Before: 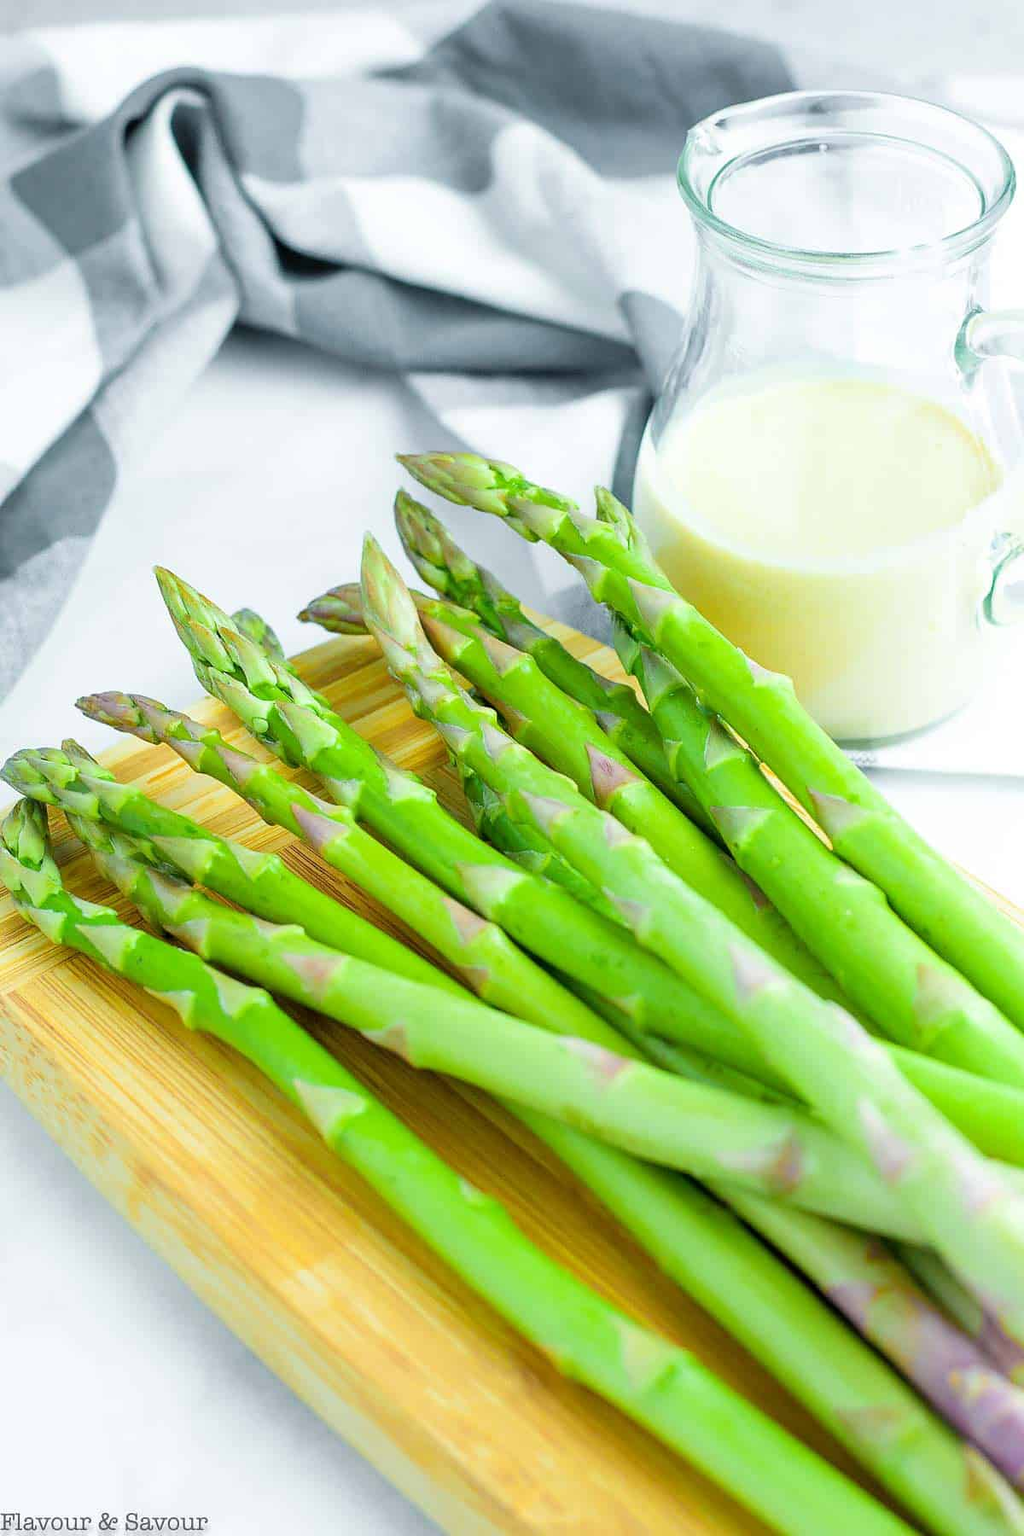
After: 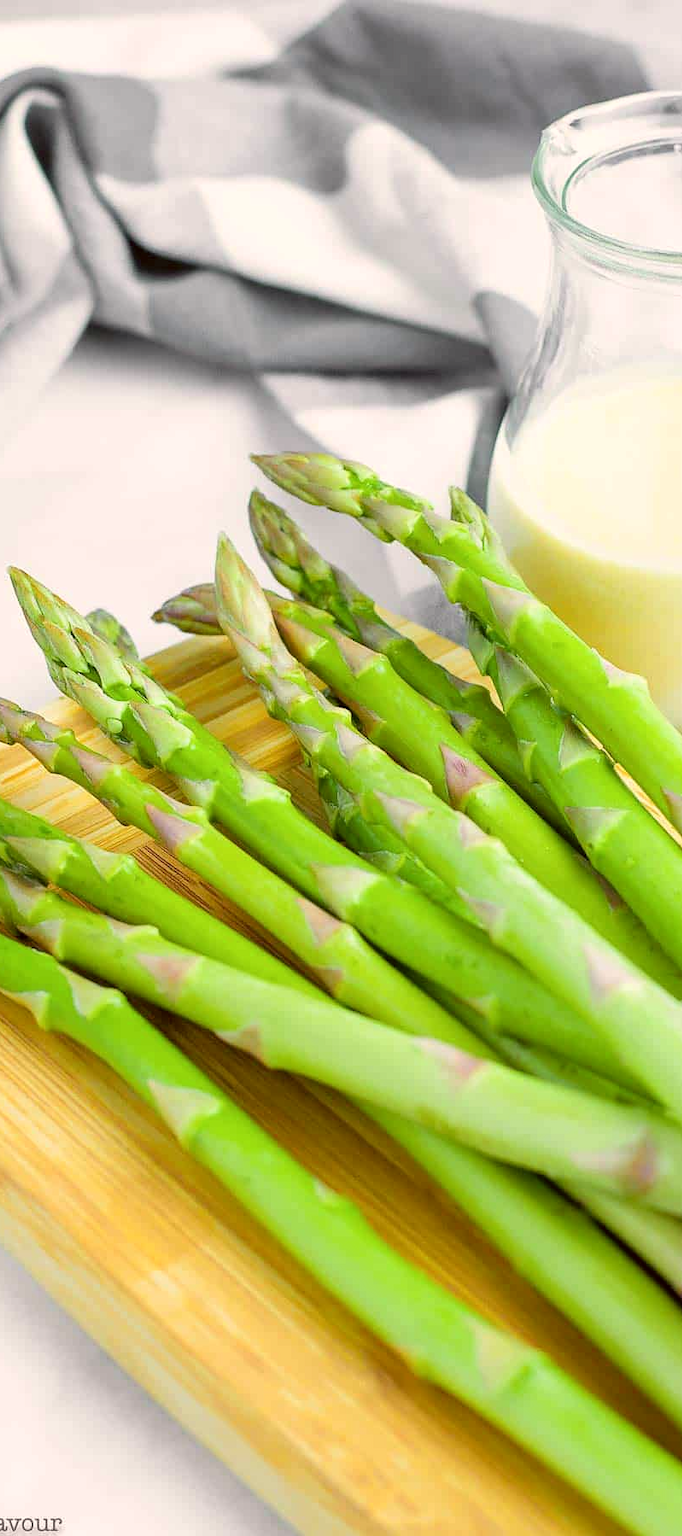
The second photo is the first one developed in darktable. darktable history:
color correction: highlights a* 6.27, highlights b* 8.19, shadows a* 5.94, shadows b* 7.23, saturation 0.9
crop and rotate: left 14.292%, right 19.041%
